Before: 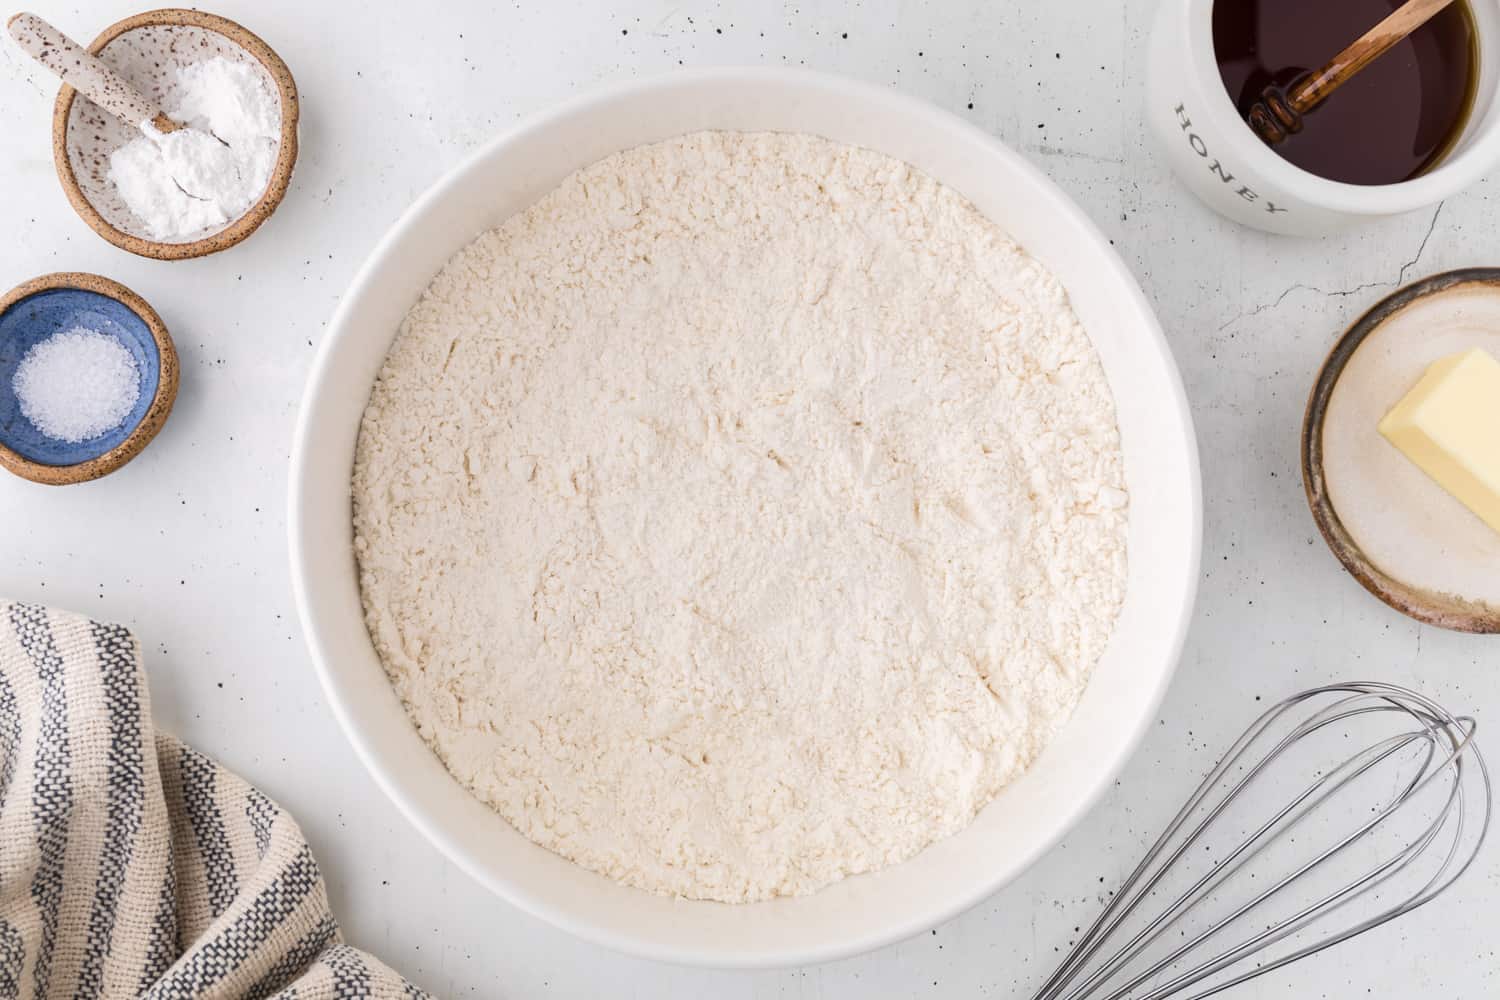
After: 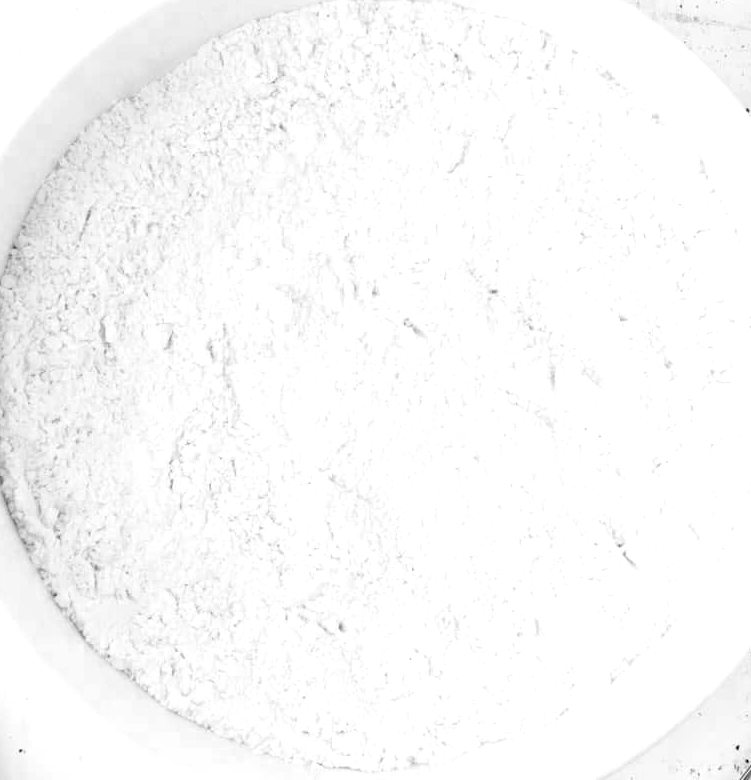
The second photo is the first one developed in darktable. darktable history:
color correction: highlights a* 18.08, highlights b* 35.17, shadows a* 0.966, shadows b* 6.31, saturation 1.01
crop and rotate: angle 0.011°, left 24.325%, top 13.238%, right 25.582%, bottom 8.642%
color zones: curves: ch0 [(0.002, 0.593) (0.143, 0.417) (0.285, 0.541) (0.455, 0.289) (0.608, 0.327) (0.727, 0.283) (0.869, 0.571) (1, 0.603)]; ch1 [(0, 0) (0.143, 0) (0.286, 0) (0.429, 0) (0.571, 0) (0.714, 0) (0.857, 0)]
exposure: exposure 1.057 EV, compensate highlight preservation false
